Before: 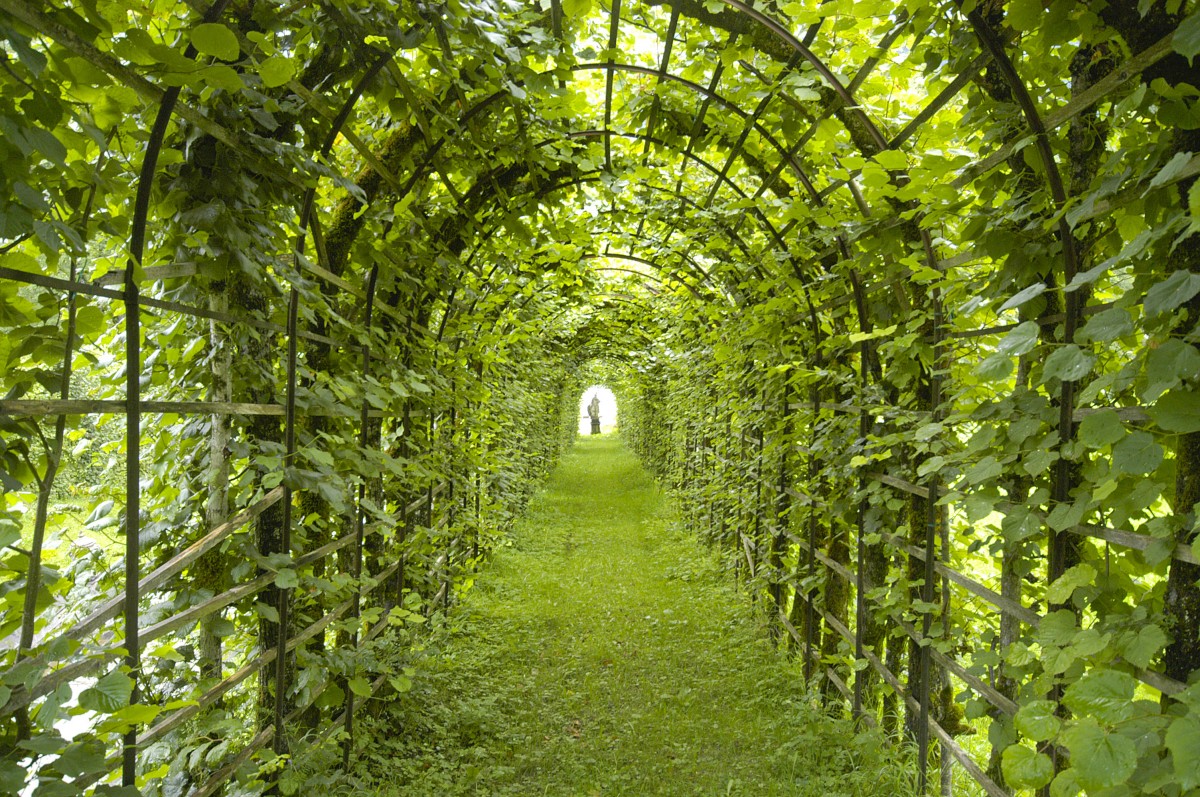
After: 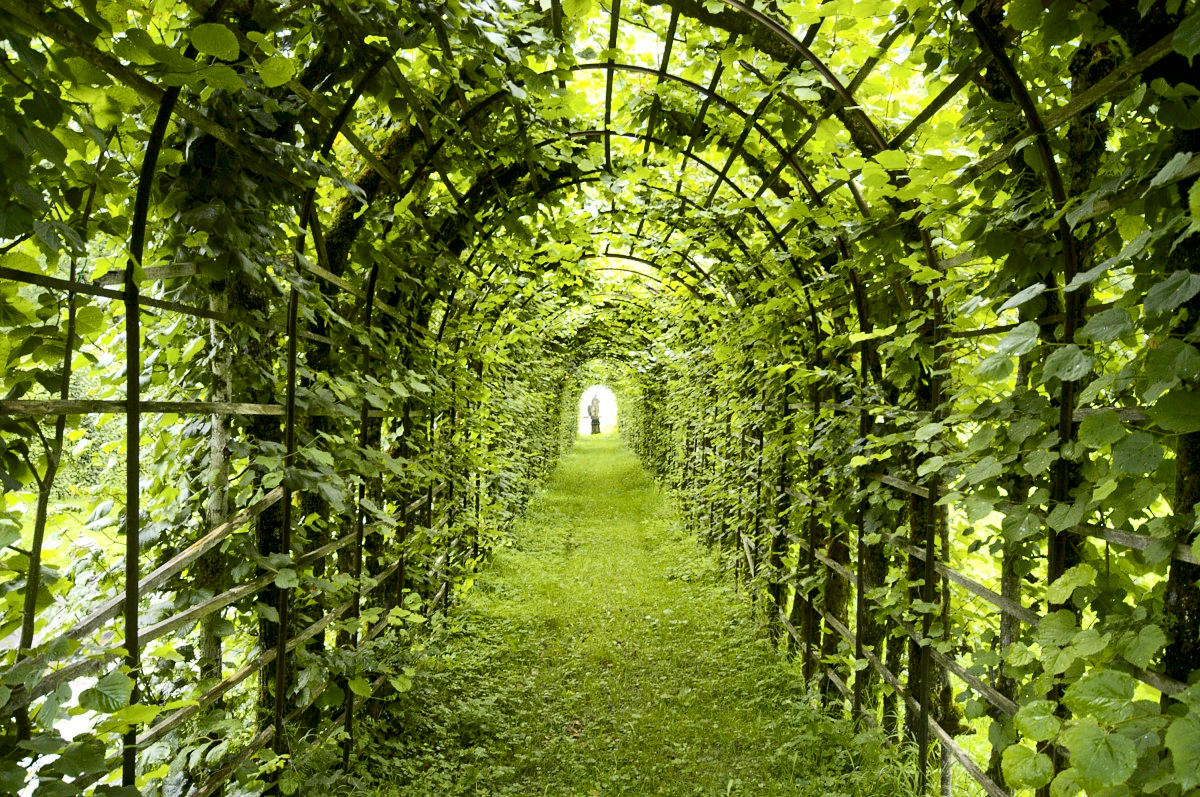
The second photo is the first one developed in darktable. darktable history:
contrast brightness saturation: contrast 0.289
exposure: black level correction 0.01, exposure 0.007 EV, compensate exposure bias true, compensate highlight preservation false
